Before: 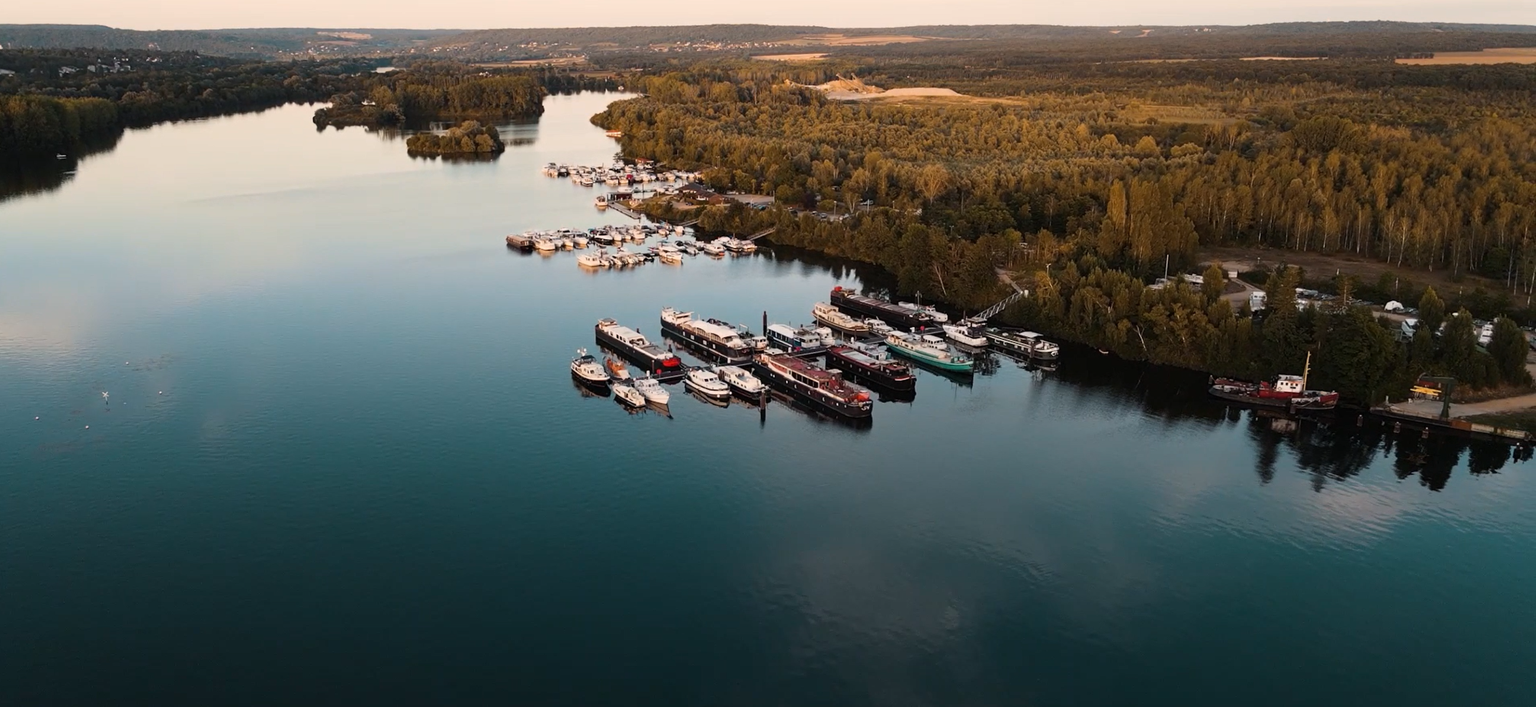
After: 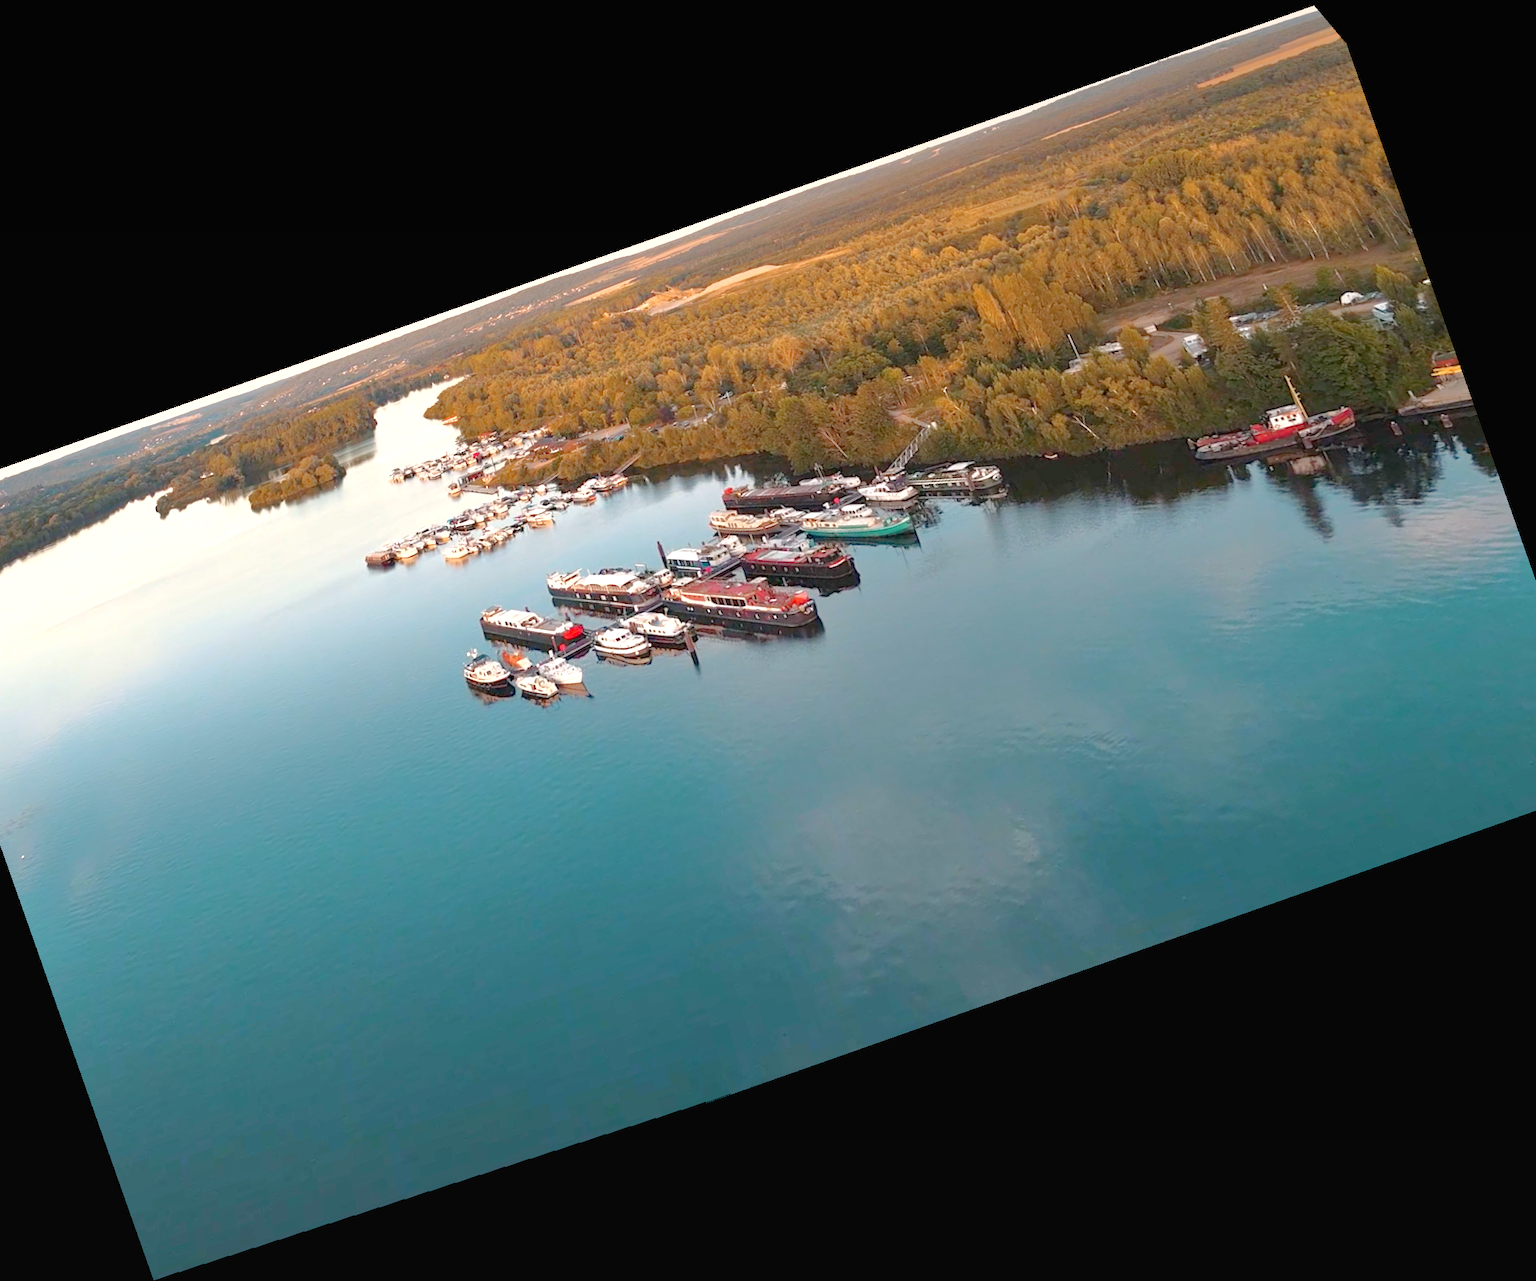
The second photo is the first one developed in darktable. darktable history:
tone curve: curves: ch0 [(0, 0) (0.004, 0.008) (0.077, 0.156) (0.169, 0.29) (0.774, 0.774) (1, 1)], color space Lab, linked channels, preserve colors none
graduated density: on, module defaults
exposure: black level correction 0, exposure 2 EV, compensate highlight preservation false
rotate and perspective: rotation 0.72°, lens shift (vertical) -0.352, lens shift (horizontal) -0.051, crop left 0.152, crop right 0.859, crop top 0.019, crop bottom 0.964
crop and rotate: angle 19.43°, left 6.812%, right 4.125%, bottom 1.087%
tone equalizer: -8 EV -0.002 EV, -7 EV 0.005 EV, -6 EV -0.008 EV, -5 EV 0.007 EV, -4 EV -0.042 EV, -3 EV -0.233 EV, -2 EV -0.662 EV, -1 EV -0.983 EV, +0 EV -0.969 EV, smoothing diameter 2%, edges refinement/feathering 20, mask exposure compensation -1.57 EV, filter diffusion 5
